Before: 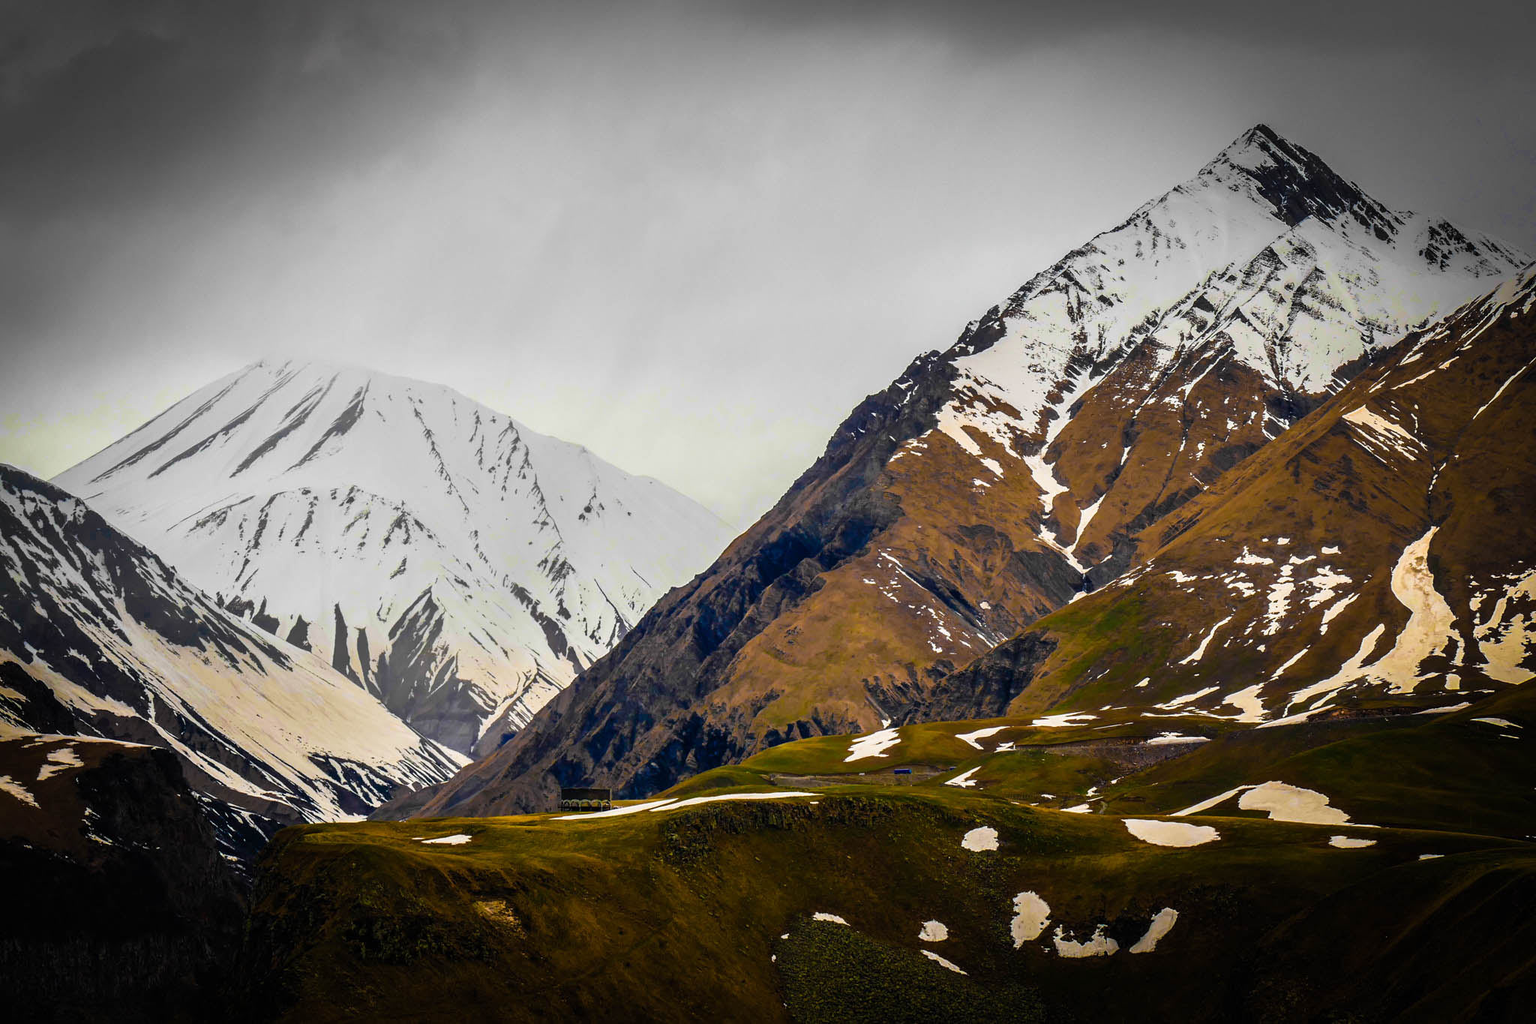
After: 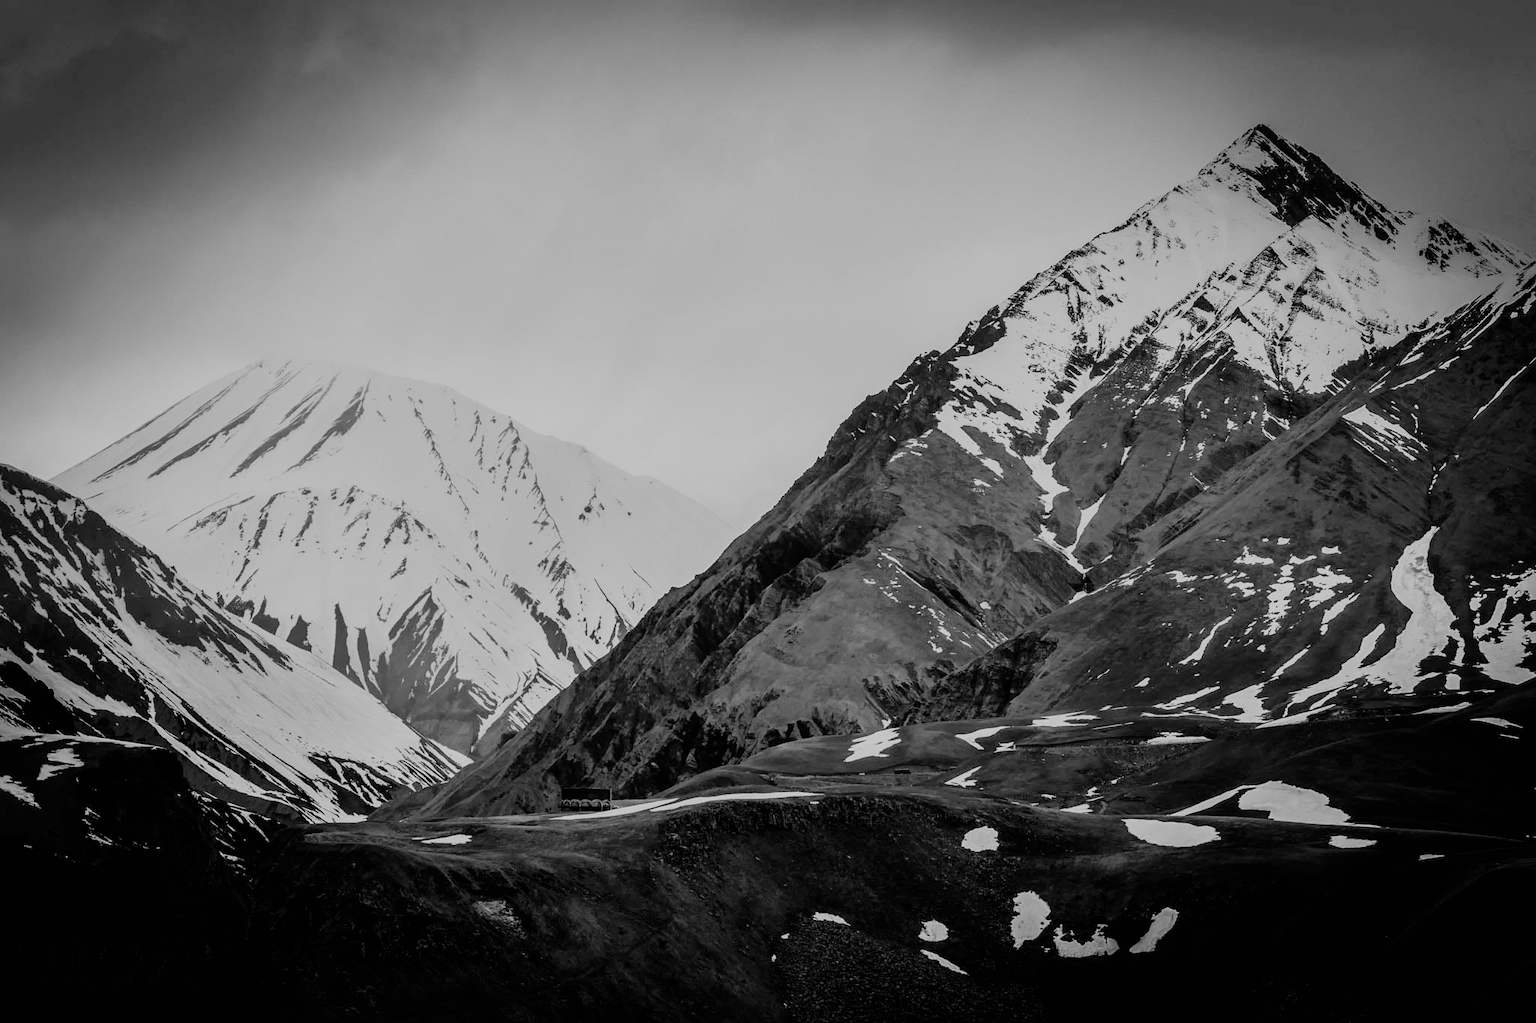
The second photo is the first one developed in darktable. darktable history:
exposure: compensate highlight preservation false
filmic rgb: black relative exposure -7.15 EV, white relative exposure 5.36 EV, hardness 3.02
monochrome: size 1
